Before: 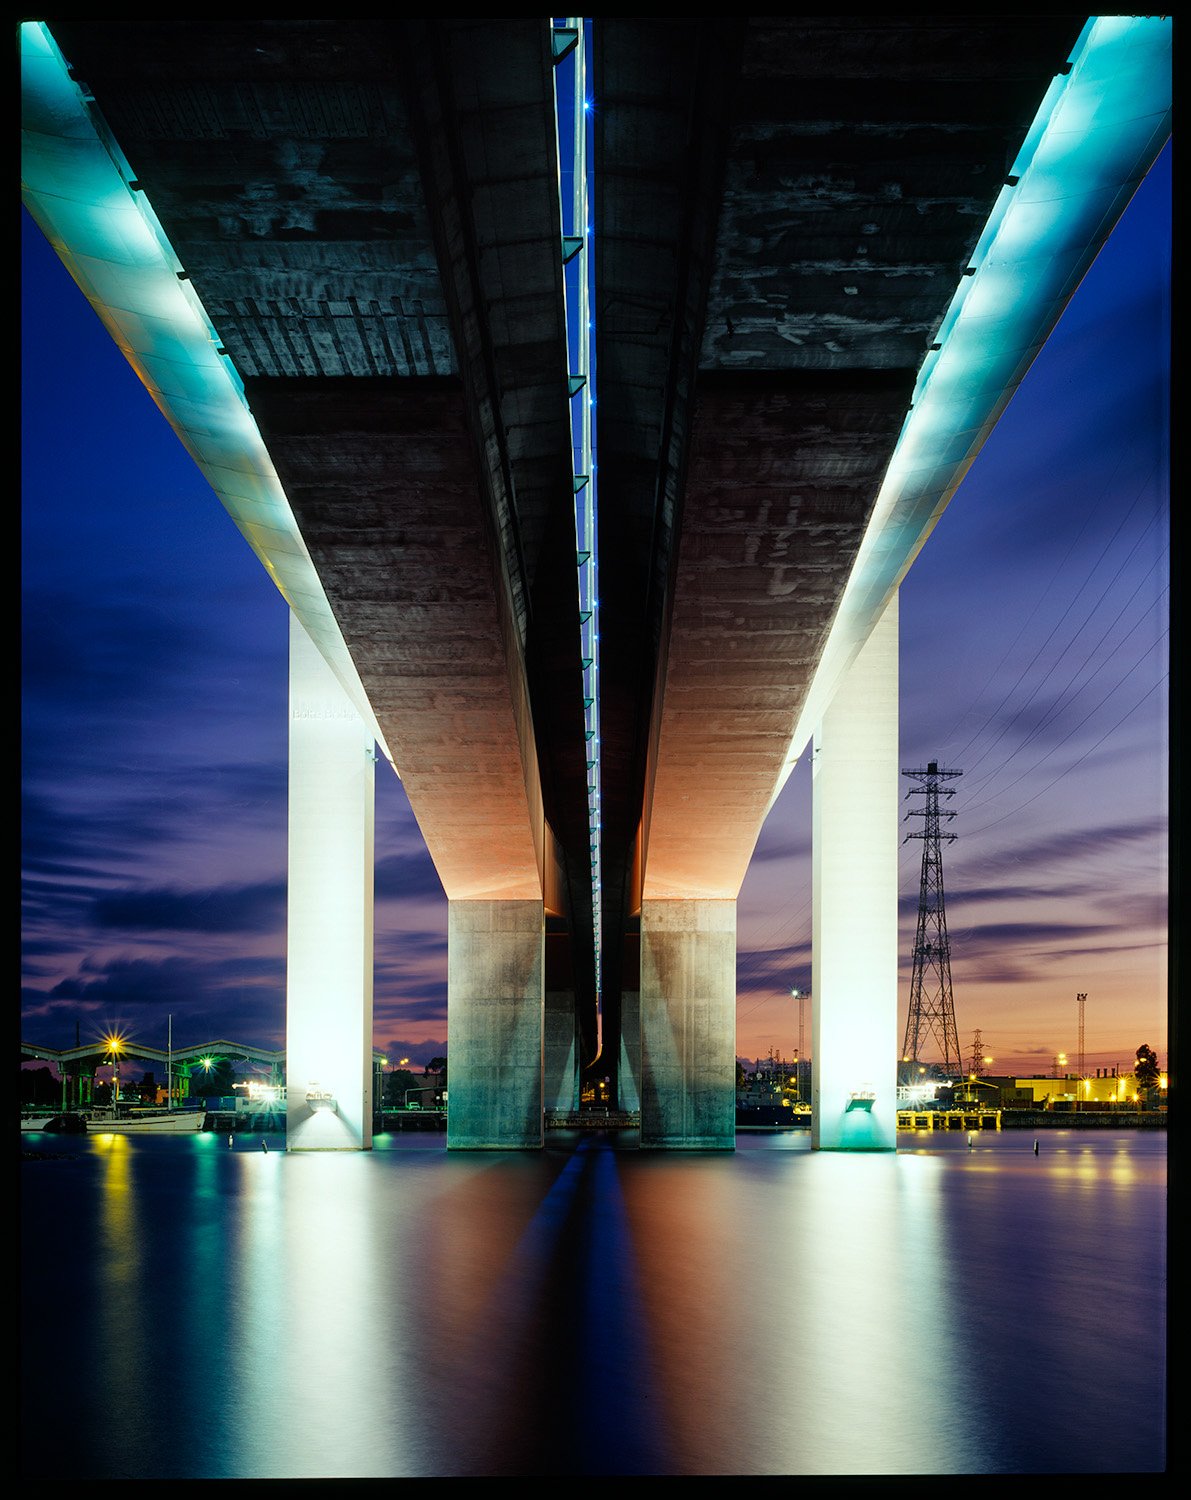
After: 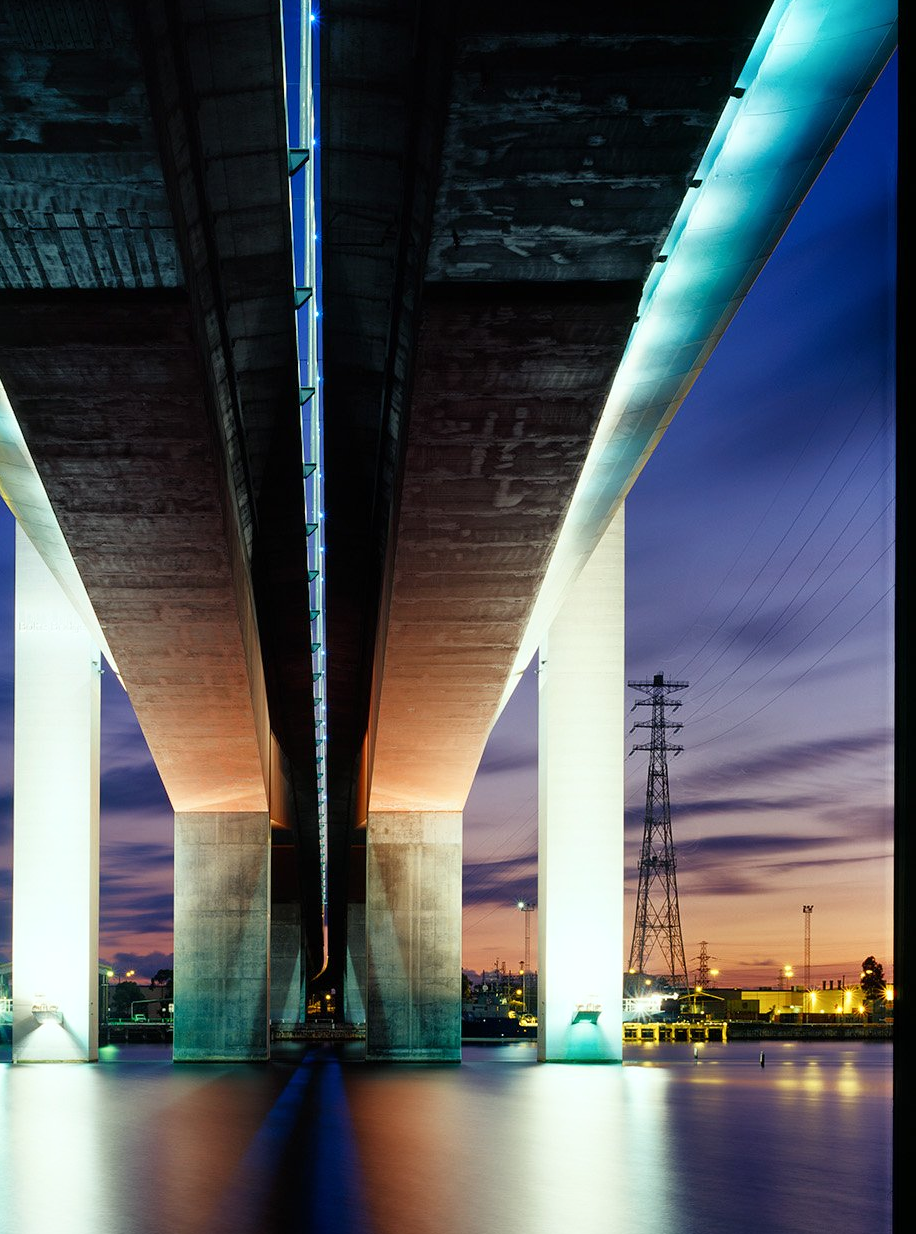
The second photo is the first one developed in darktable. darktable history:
crop: left 23.061%, top 5.906%, bottom 11.804%
shadows and highlights: shadows -1.58, highlights 41.67
